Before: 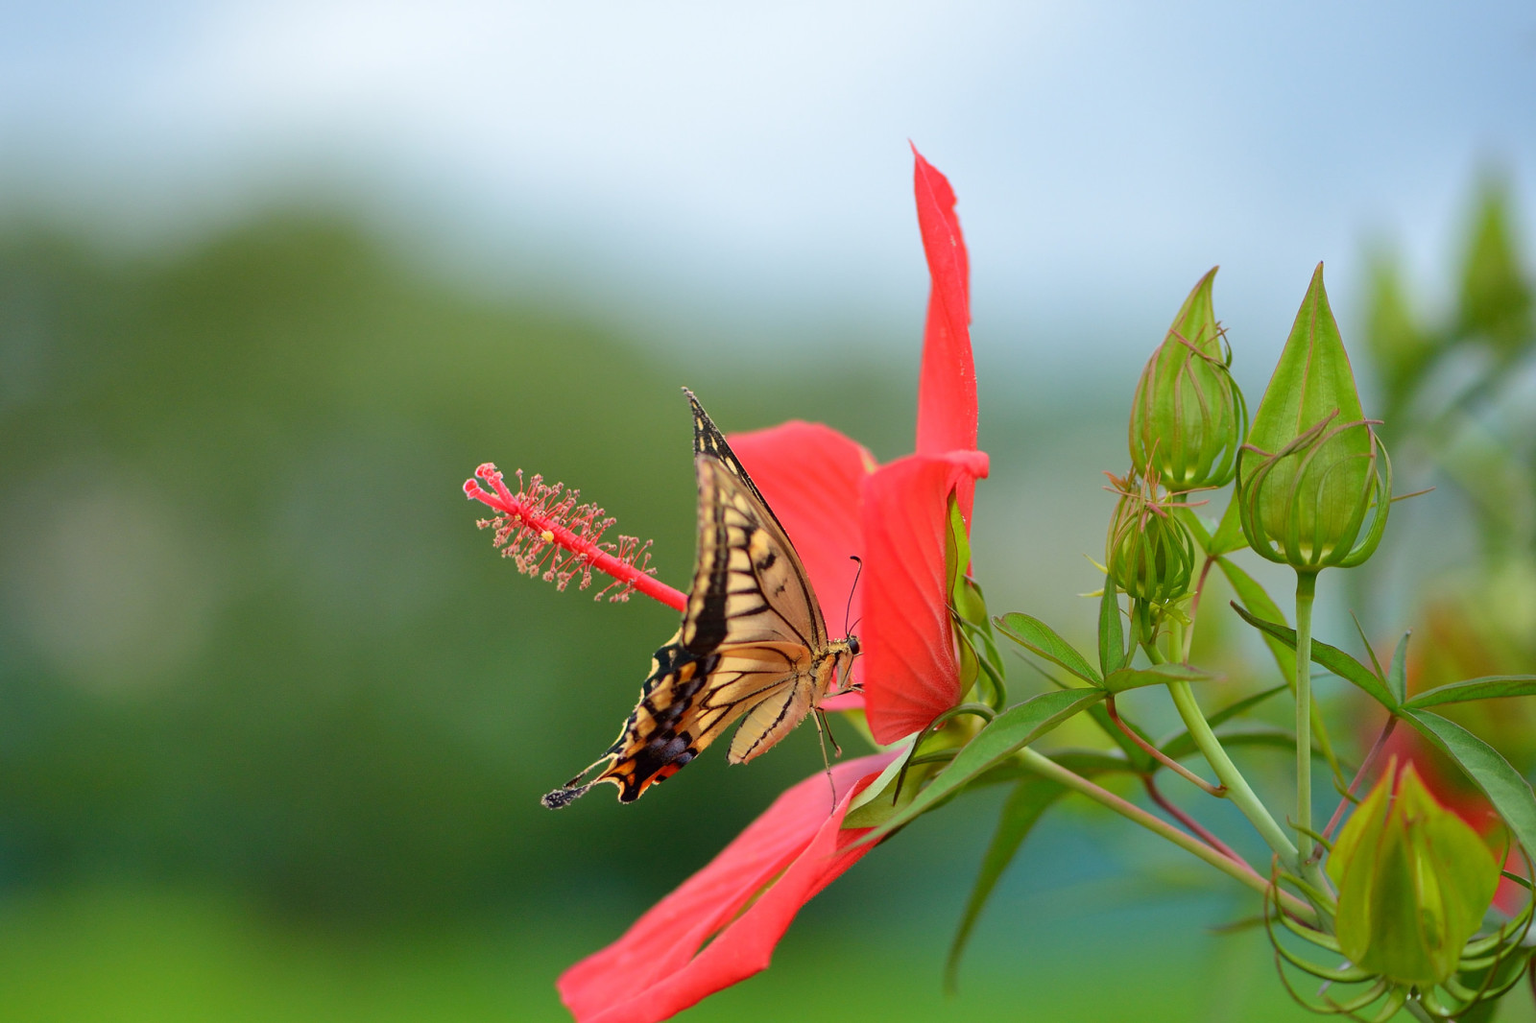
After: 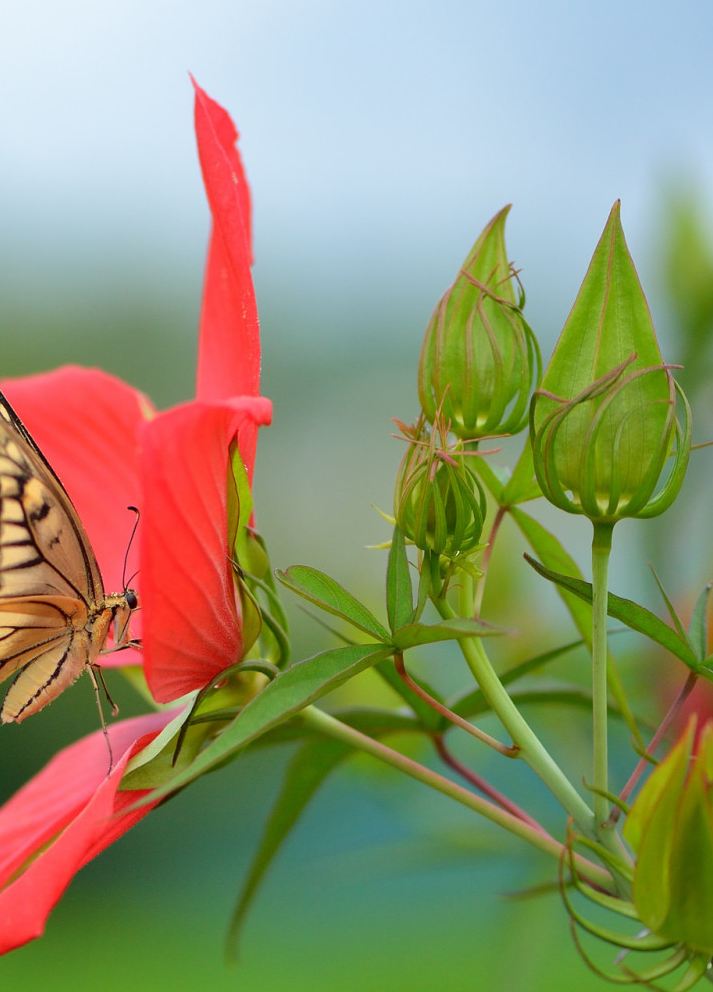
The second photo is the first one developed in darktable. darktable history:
crop: left 47.426%, top 6.85%, right 8.011%
